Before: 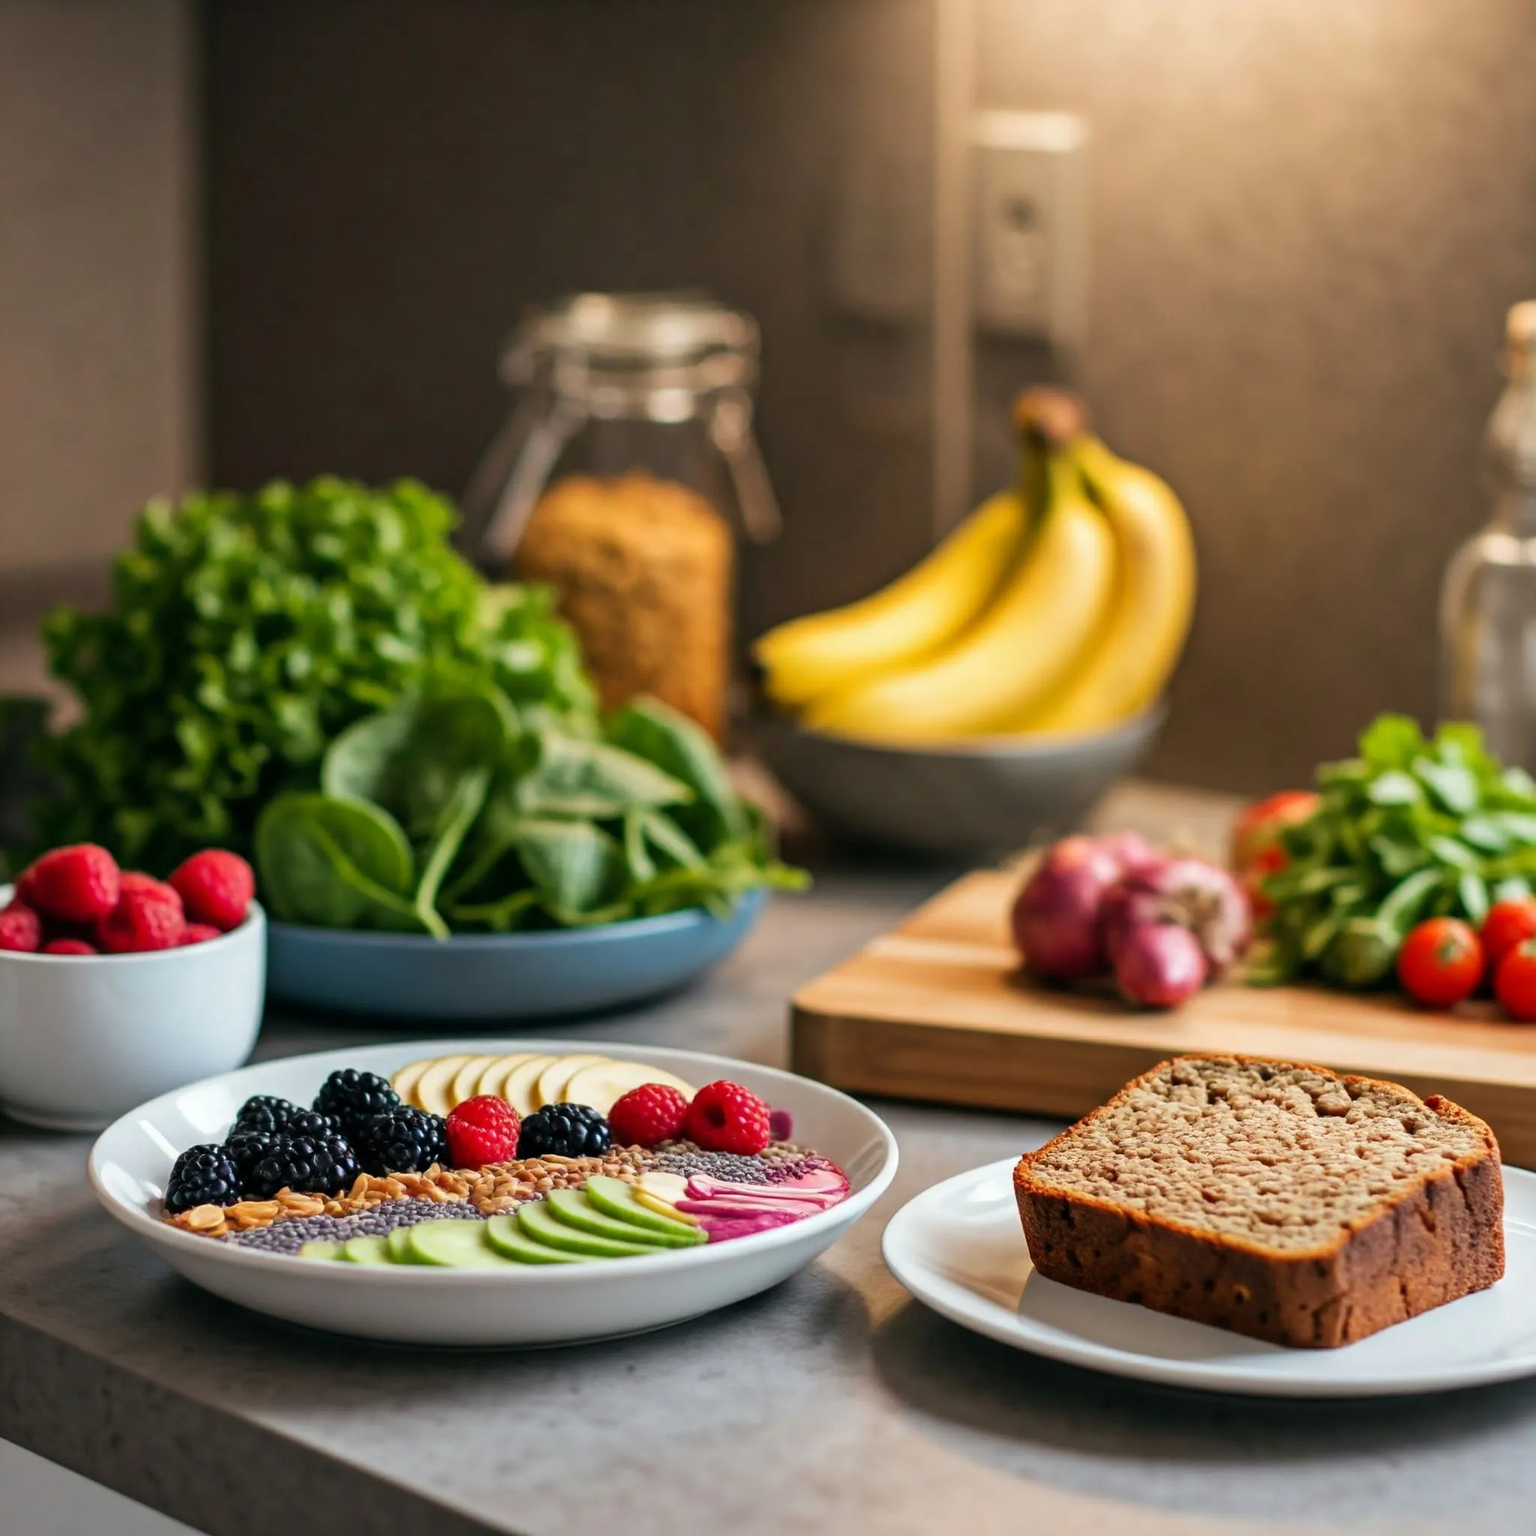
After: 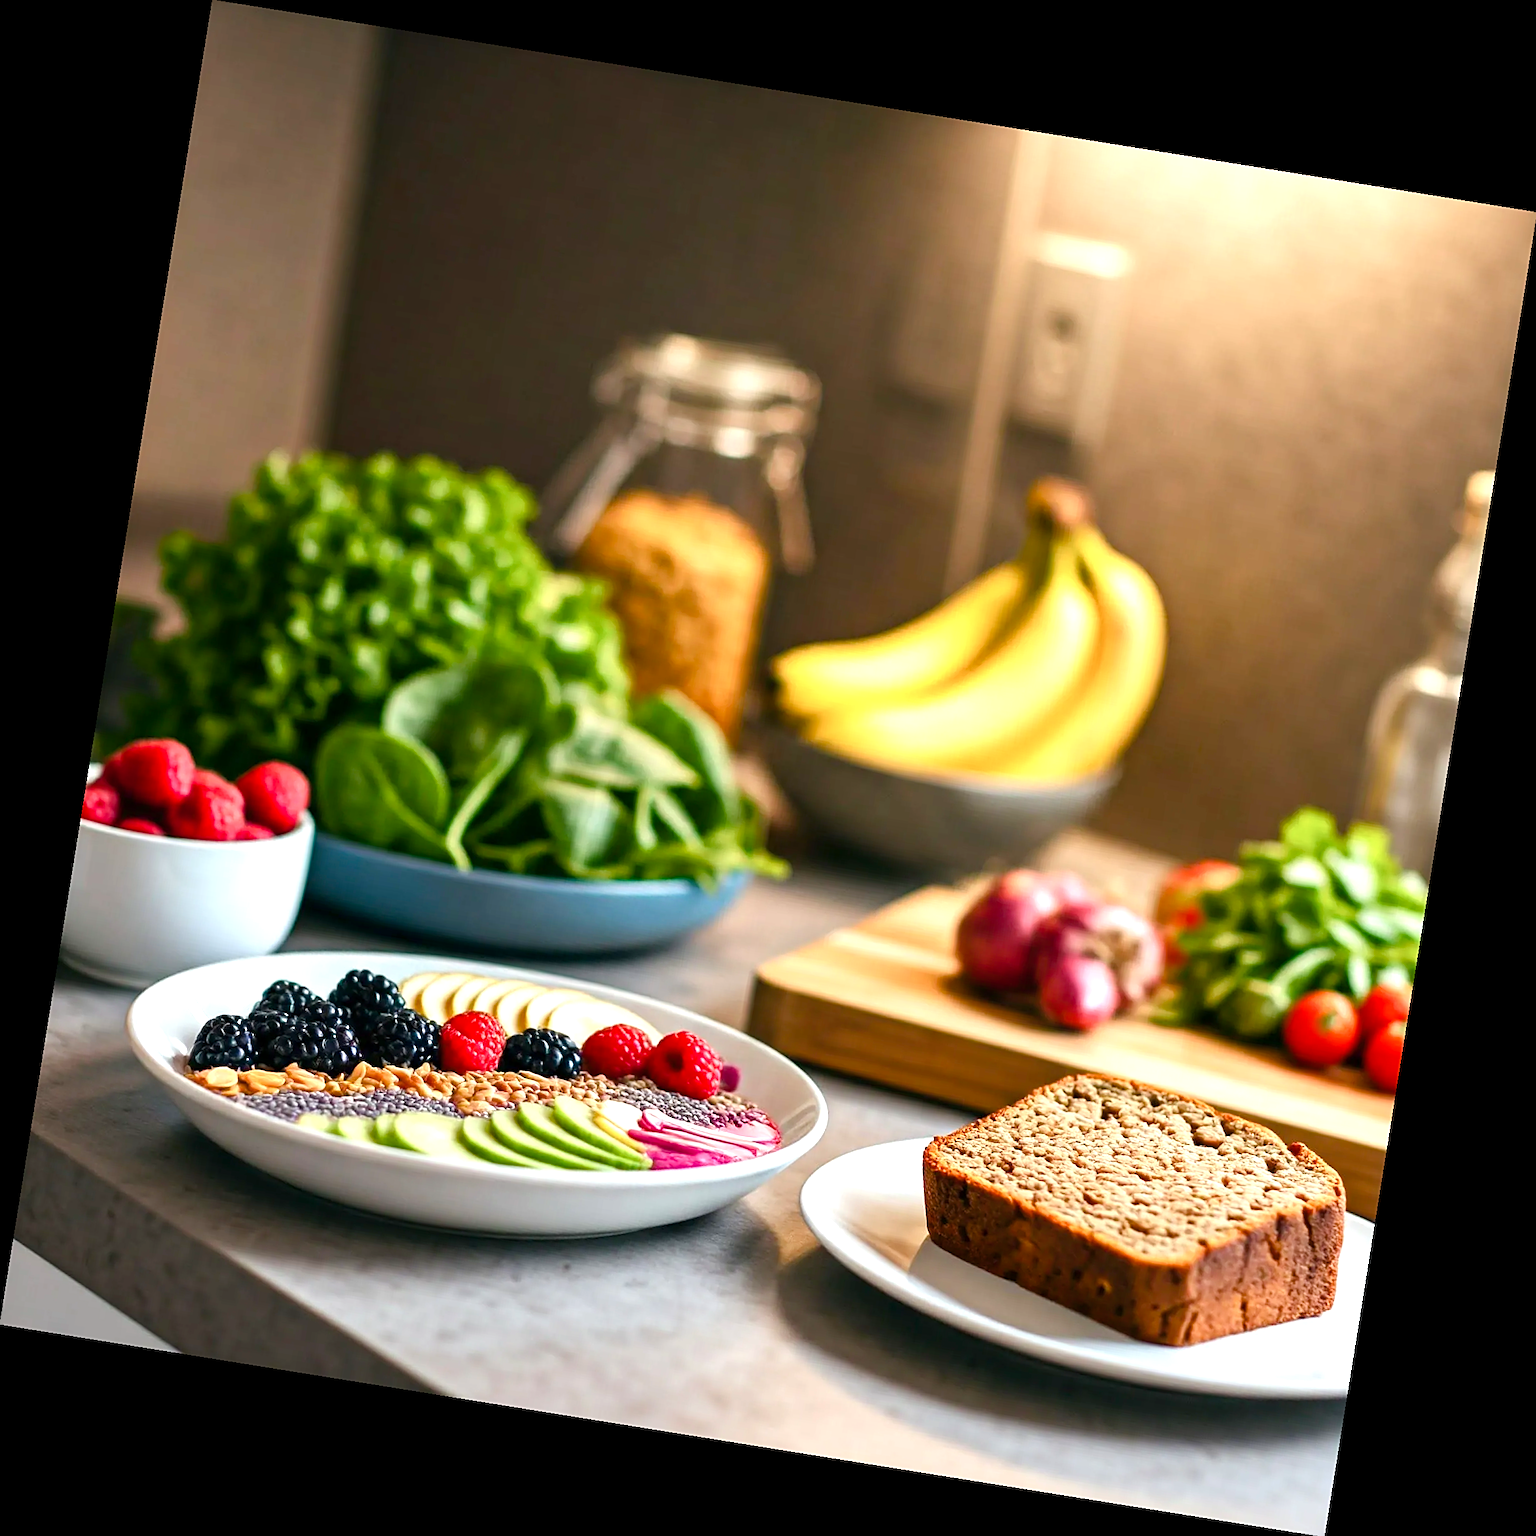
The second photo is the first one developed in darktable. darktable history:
exposure: exposure 0.507 EV, compensate highlight preservation false
sharpen: on, module defaults
color balance rgb: linear chroma grading › shadows 32%, linear chroma grading › global chroma -2%, linear chroma grading › mid-tones 4%, perceptual saturation grading › global saturation -2%, perceptual saturation grading › highlights -8%, perceptual saturation grading › mid-tones 8%, perceptual saturation grading › shadows 4%, perceptual brilliance grading › highlights 8%, perceptual brilliance grading › mid-tones 4%, perceptual brilliance grading › shadows 2%, global vibrance 16%, saturation formula JzAzBz (2021)
rotate and perspective: rotation 9.12°, automatic cropping off
